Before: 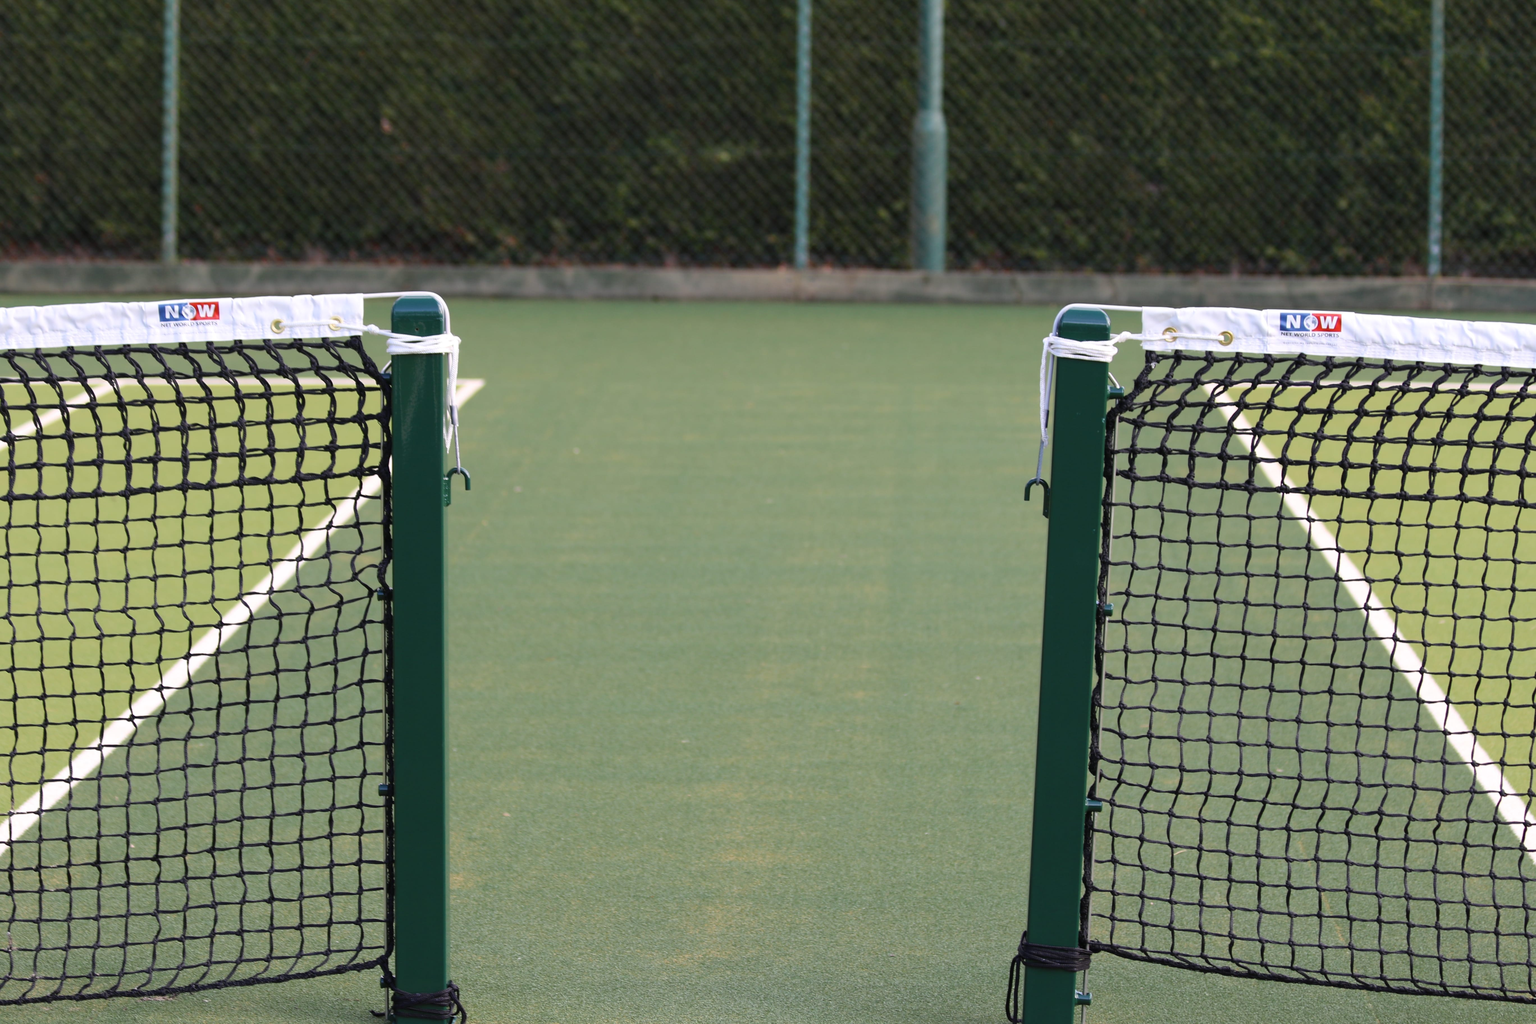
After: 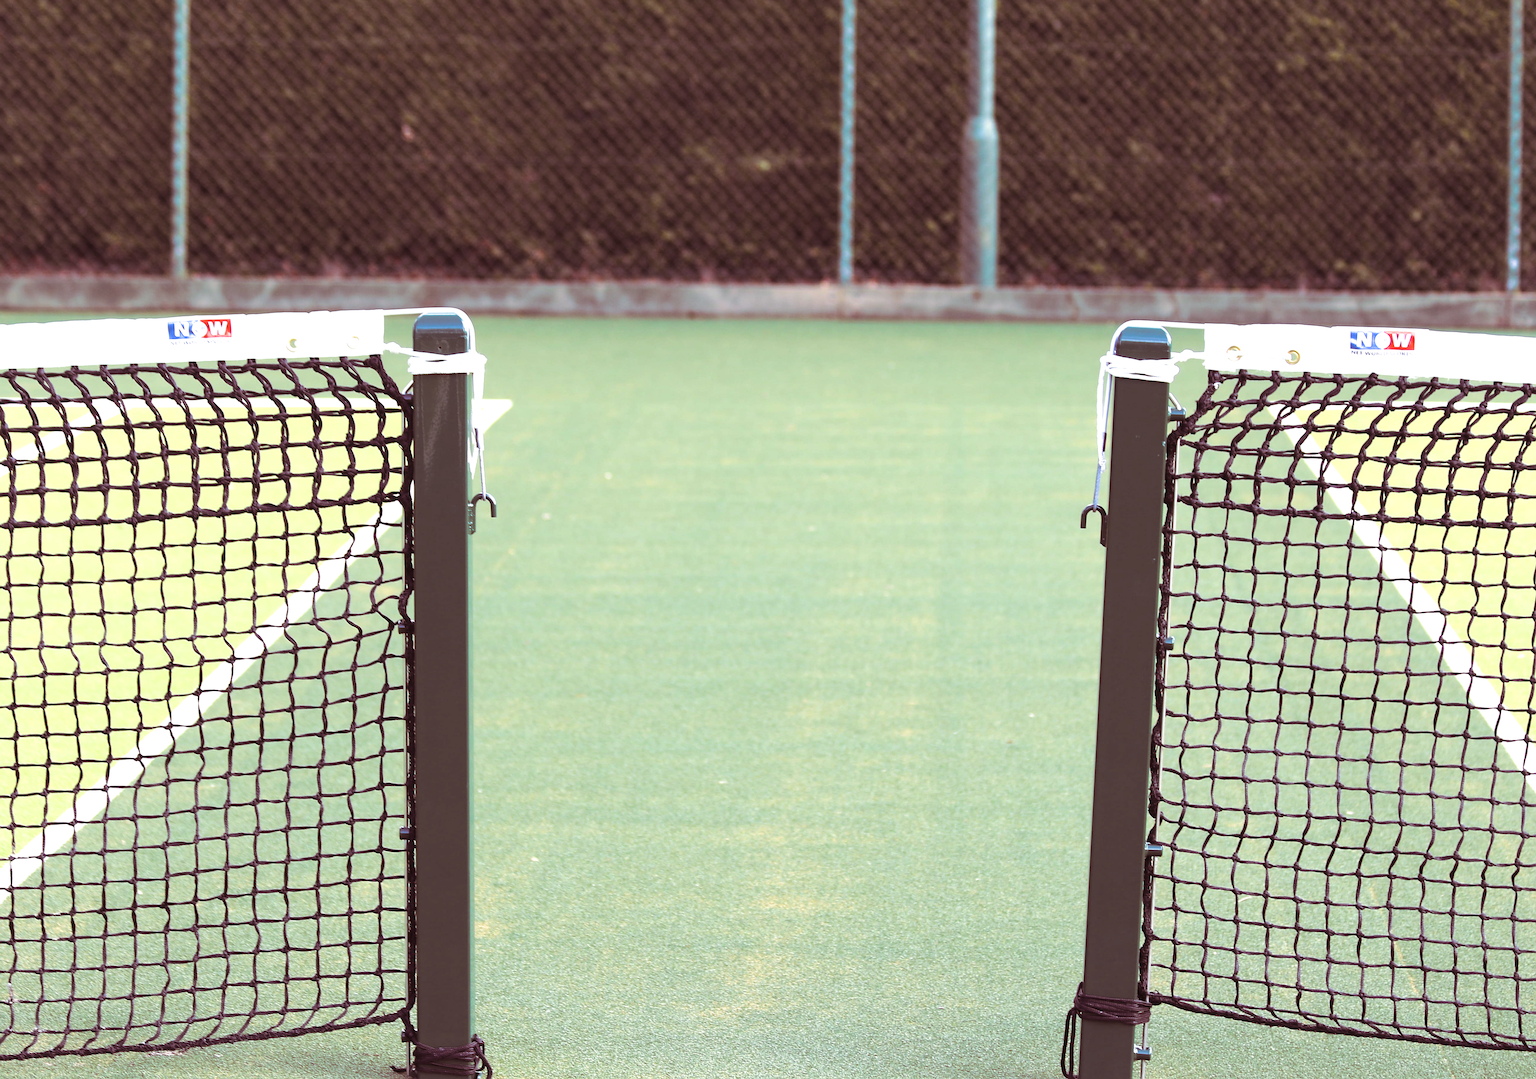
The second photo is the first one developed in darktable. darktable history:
crop and rotate: right 5.167%
sharpen: on, module defaults
white balance: red 0.984, blue 1.059
exposure: black level correction 0, exposure 1.2 EV, compensate highlight preservation false
split-toning: on, module defaults
